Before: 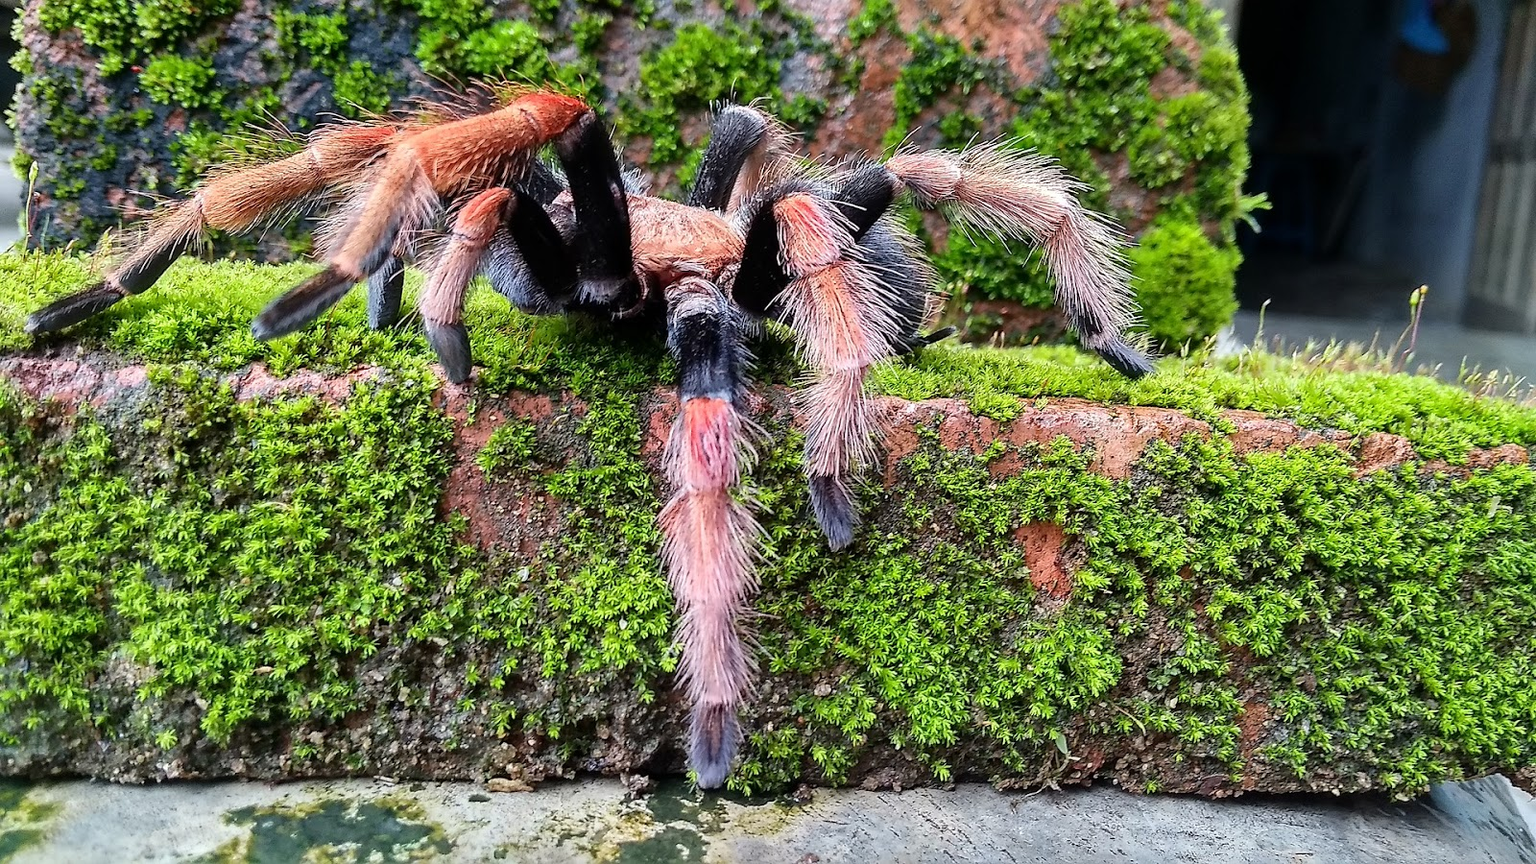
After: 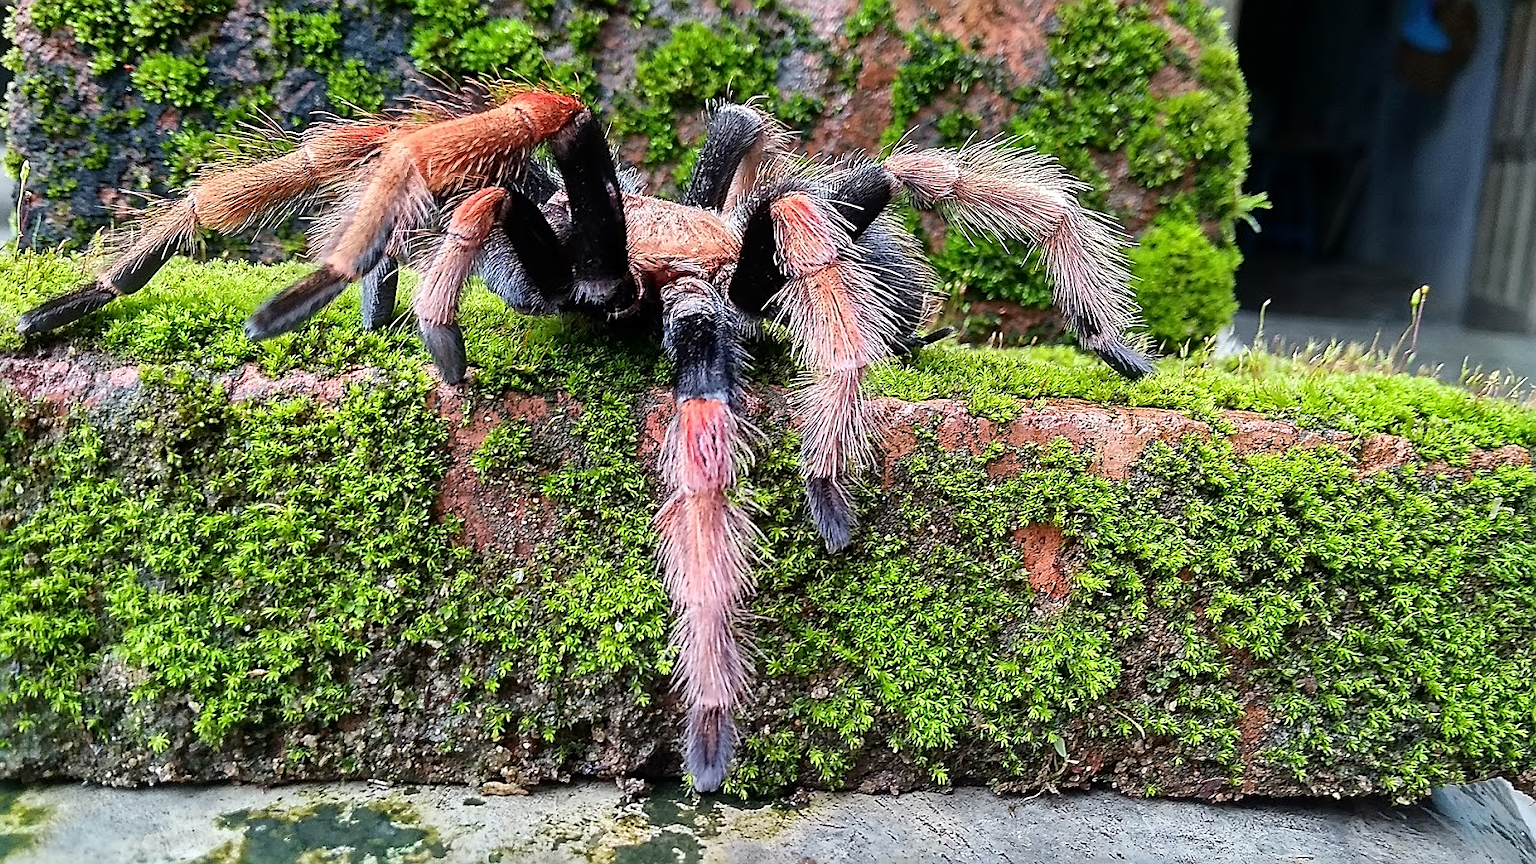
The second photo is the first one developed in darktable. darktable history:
crop and rotate: left 0.677%, top 0.261%, bottom 0.356%
sharpen: amount 0.481
